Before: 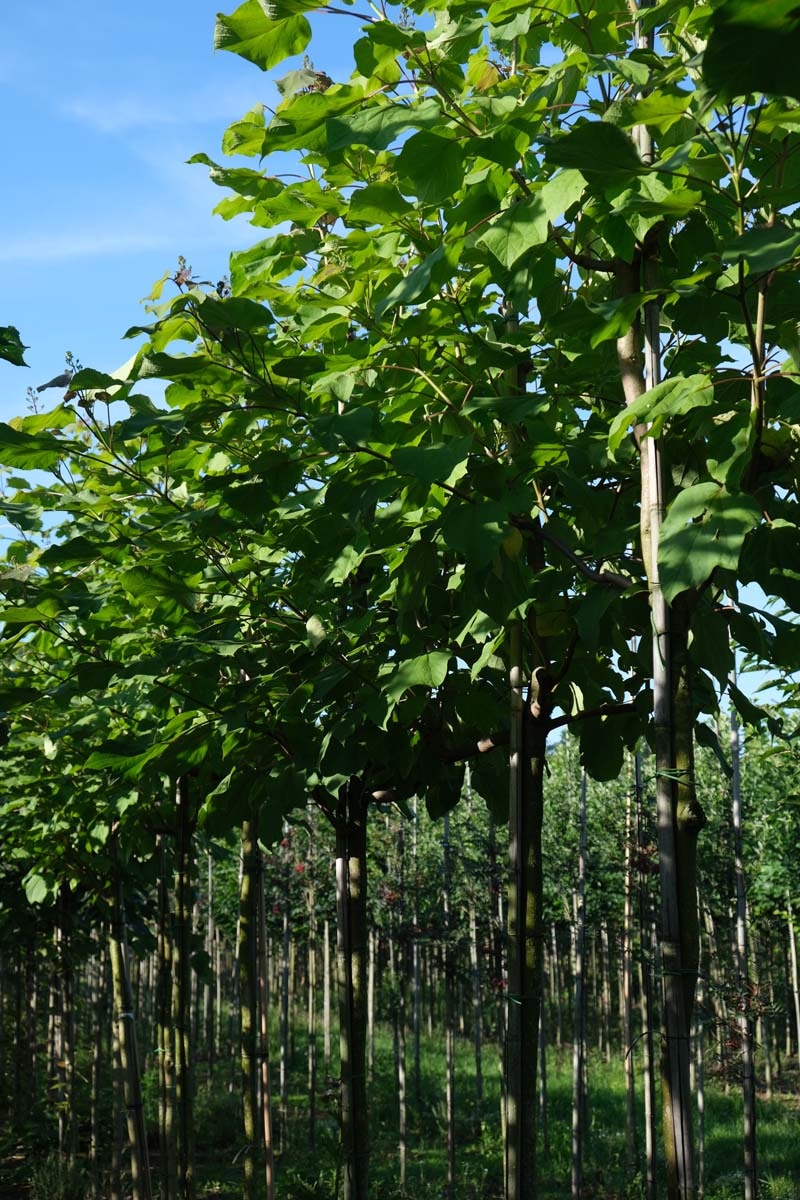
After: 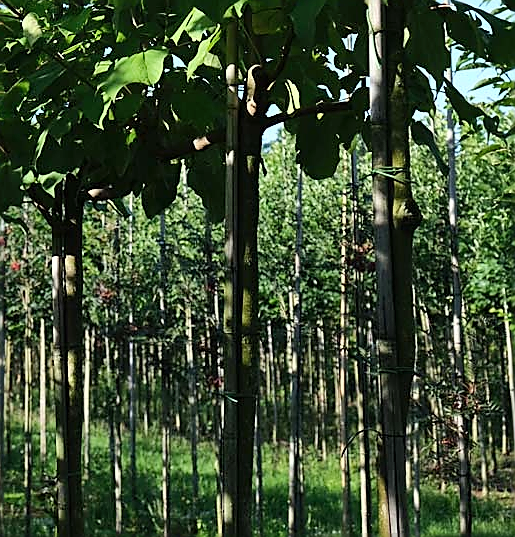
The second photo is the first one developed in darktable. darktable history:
shadows and highlights: low approximation 0.01, soften with gaussian
sharpen: radius 1.4, amount 1.25, threshold 0.7
exposure: exposure 0.178 EV, compensate exposure bias true, compensate highlight preservation false
crop and rotate: left 35.509%, top 50.238%, bottom 4.934%
